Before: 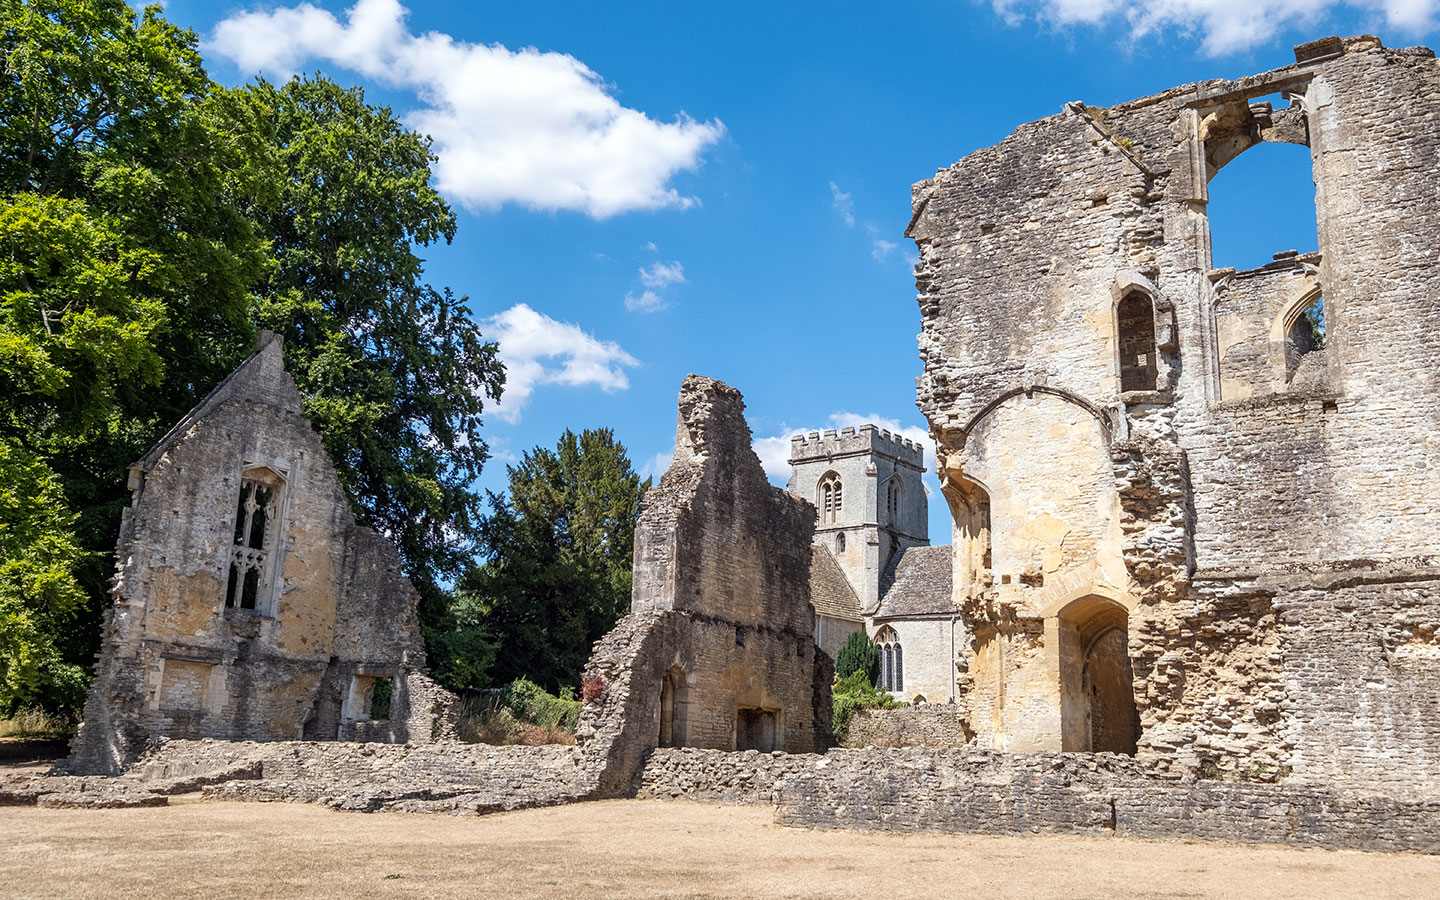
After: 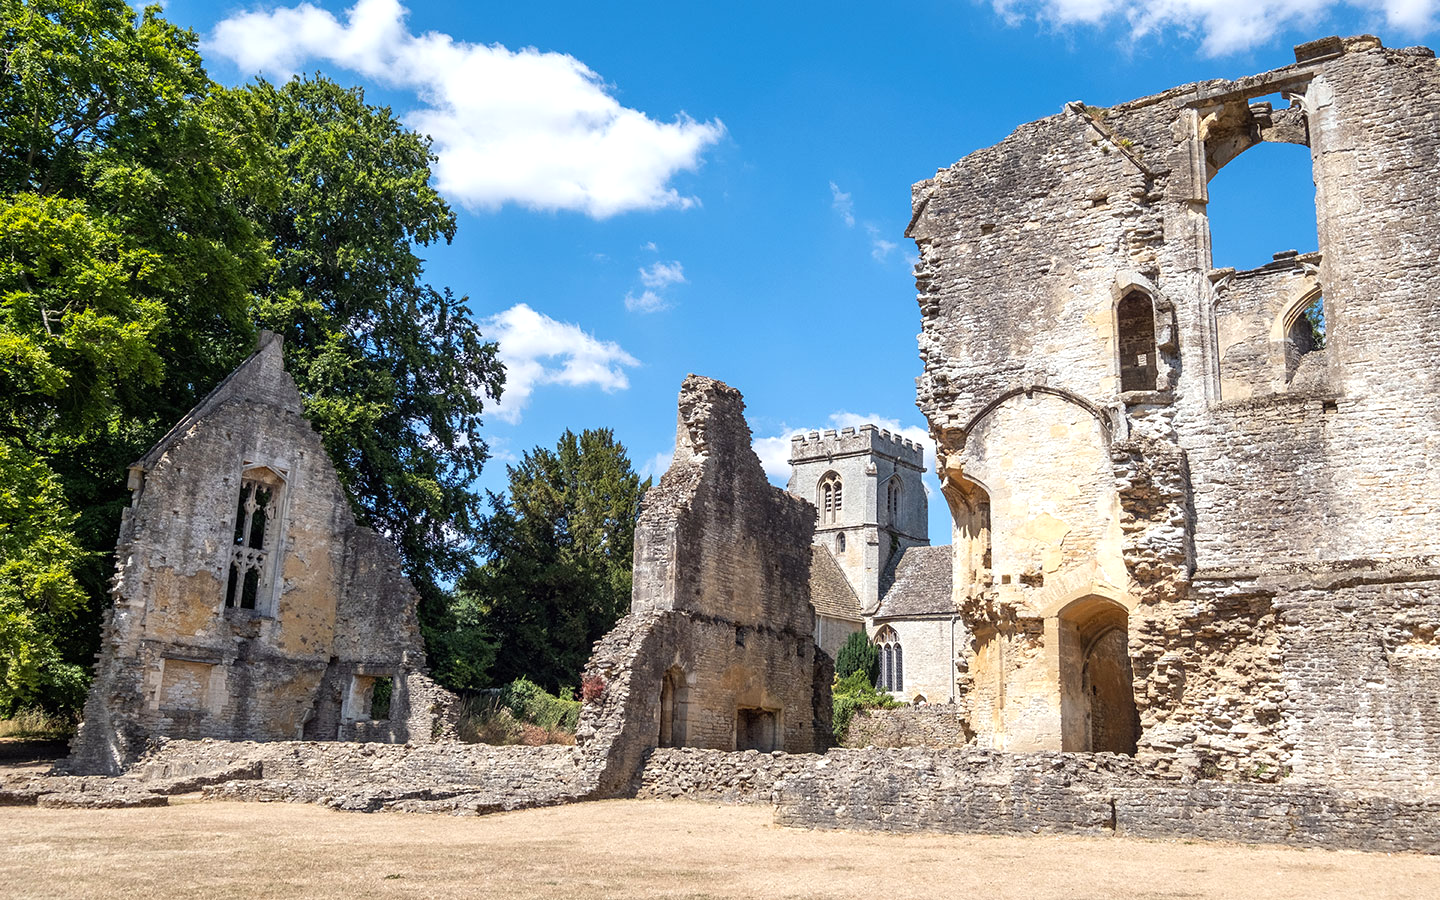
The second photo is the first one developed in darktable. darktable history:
exposure: black level correction 0, exposure 0.199 EV, compensate highlight preservation false
